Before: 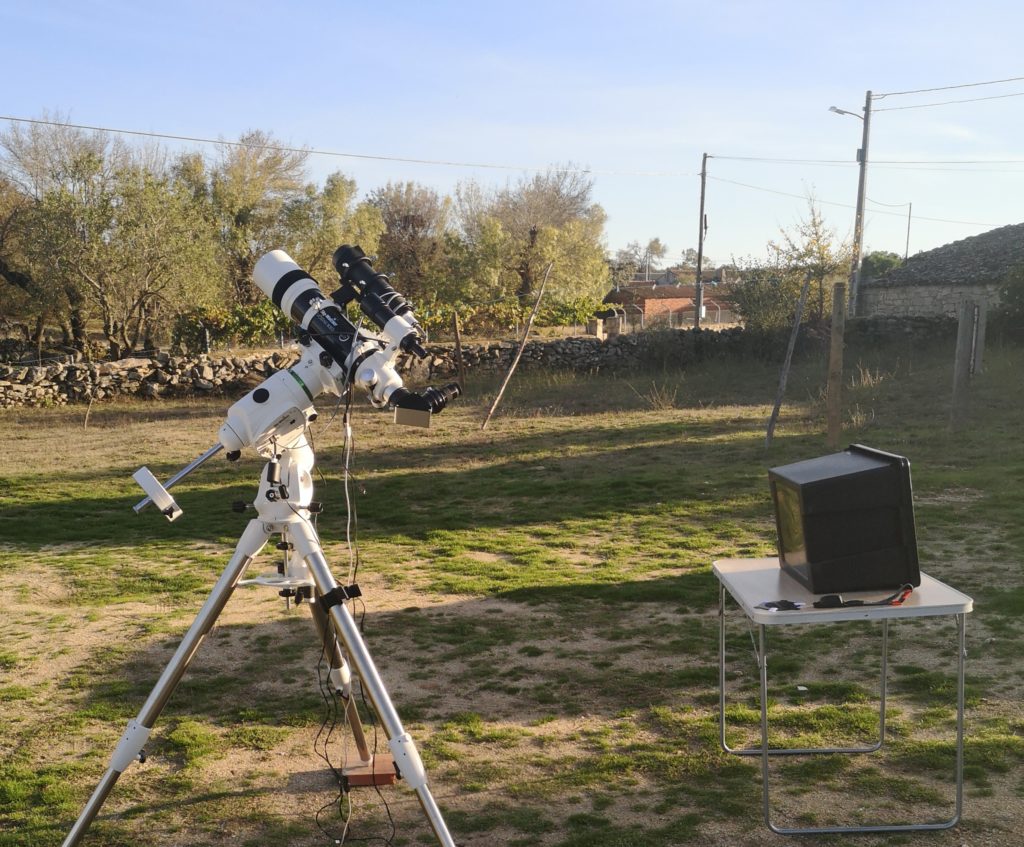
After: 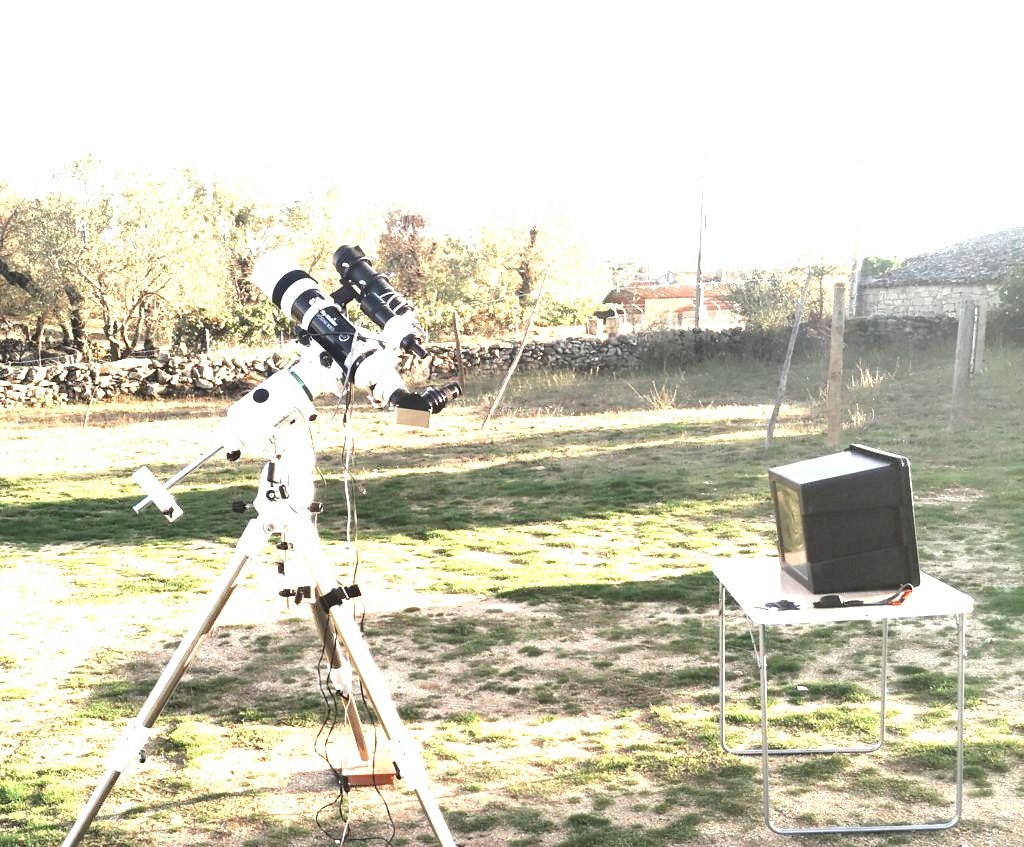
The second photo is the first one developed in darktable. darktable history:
tone equalizer: -8 EV -0.779 EV, -7 EV -0.692 EV, -6 EV -0.62 EV, -5 EV -0.41 EV, -3 EV 0.38 EV, -2 EV 0.6 EV, -1 EV 0.685 EV, +0 EV 0.778 EV, smoothing diameter 2.13%, edges refinement/feathering 20.04, mask exposure compensation -1.57 EV, filter diffusion 5
exposure: exposure 1.991 EV, compensate exposure bias true, compensate highlight preservation false
color zones: curves: ch0 [(0, 0.5) (0.125, 0.4) (0.25, 0.5) (0.375, 0.4) (0.5, 0.4) (0.625, 0.6) (0.75, 0.6) (0.875, 0.5)]; ch1 [(0, 0.35) (0.125, 0.45) (0.25, 0.35) (0.375, 0.35) (0.5, 0.35) (0.625, 0.35) (0.75, 0.45) (0.875, 0.35)]; ch2 [(0, 0.6) (0.125, 0.5) (0.25, 0.5) (0.375, 0.6) (0.5, 0.6) (0.625, 0.5) (0.75, 0.5) (0.875, 0.5)]
color correction: highlights a* -0.12, highlights b* 0.131
contrast brightness saturation: contrast 0.047
